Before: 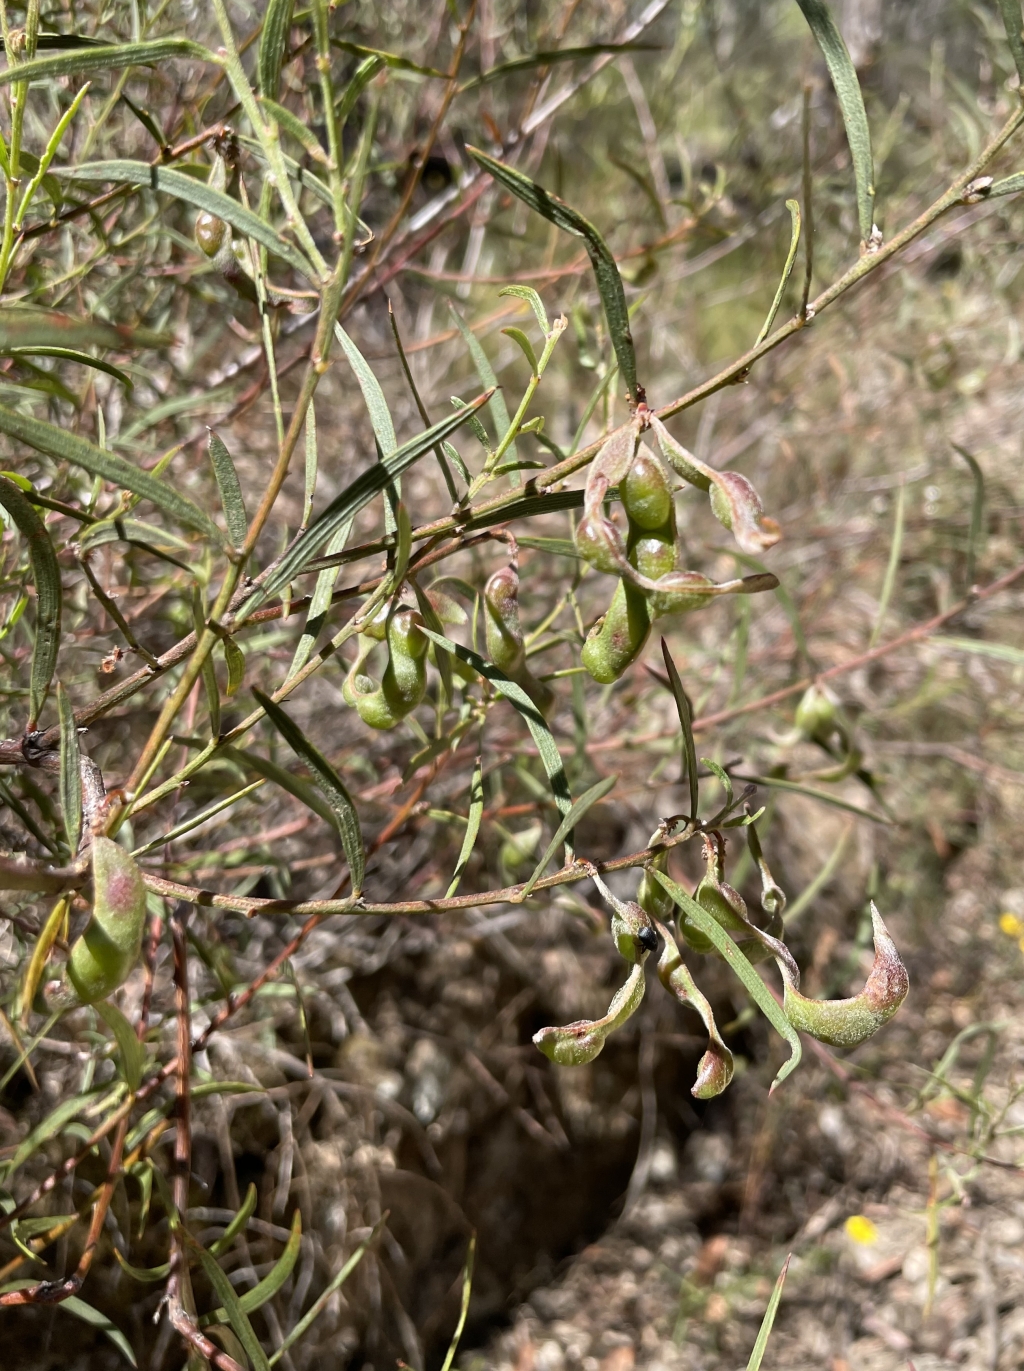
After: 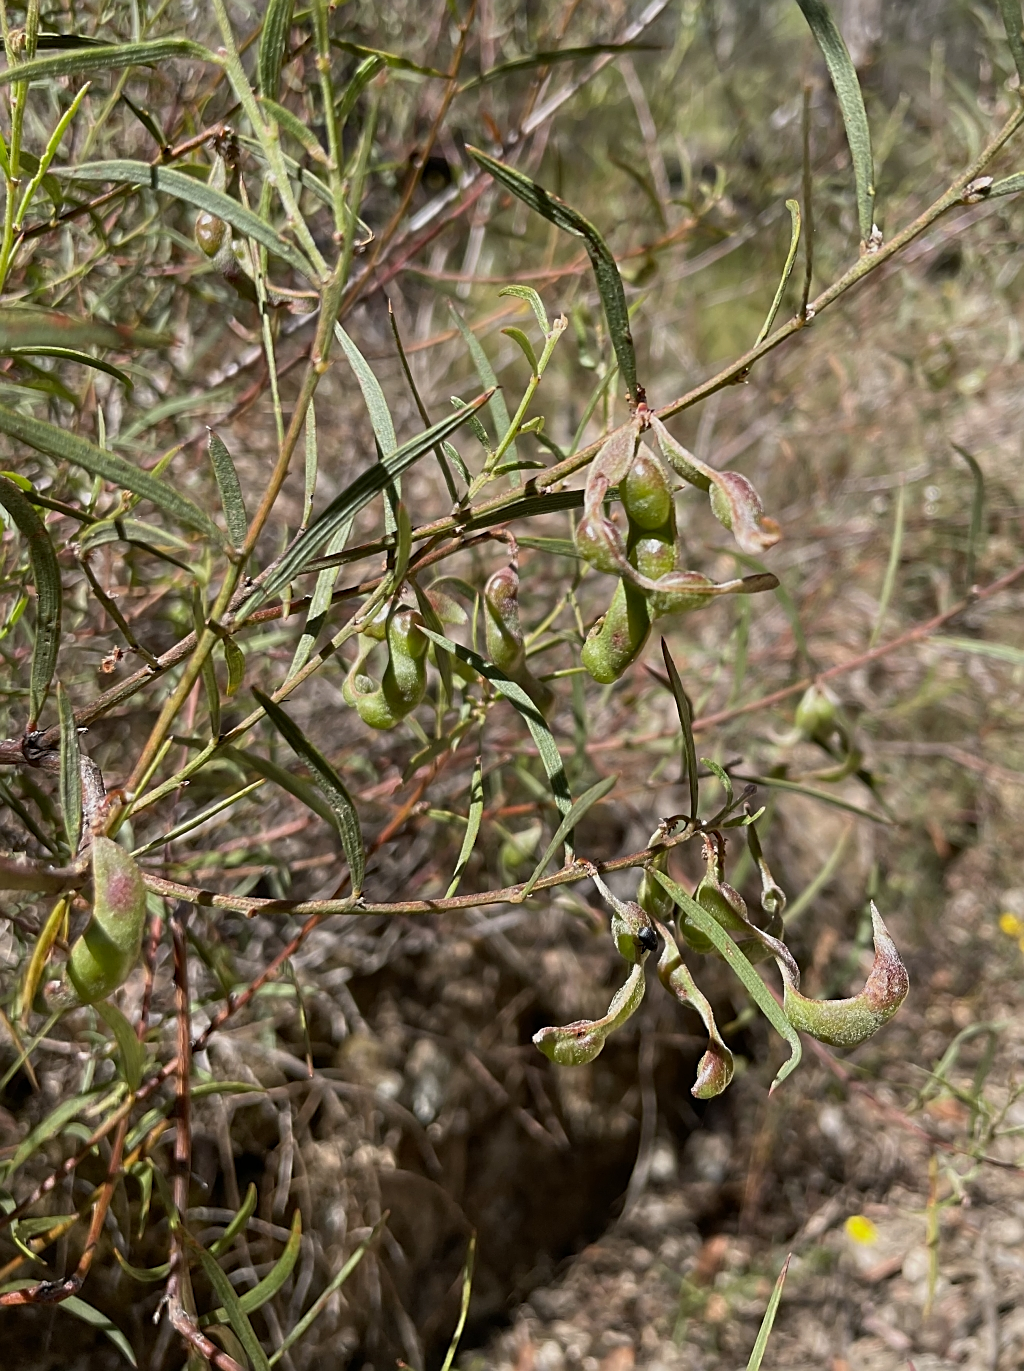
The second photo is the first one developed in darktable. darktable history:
sharpen: on, module defaults
levels: levels [0, 0.498, 1]
shadows and highlights: radius 121.13, shadows 21.4, white point adjustment -9.72, highlights -14.39, soften with gaussian
